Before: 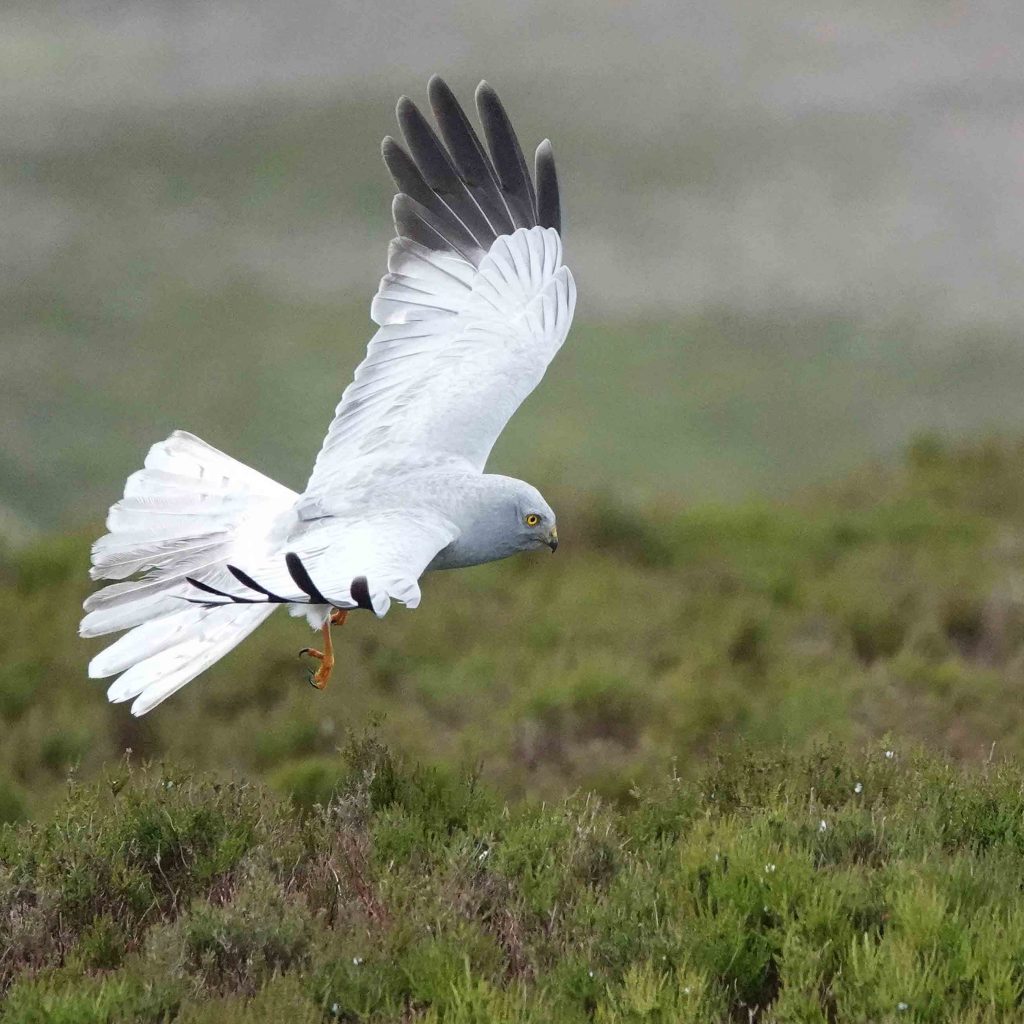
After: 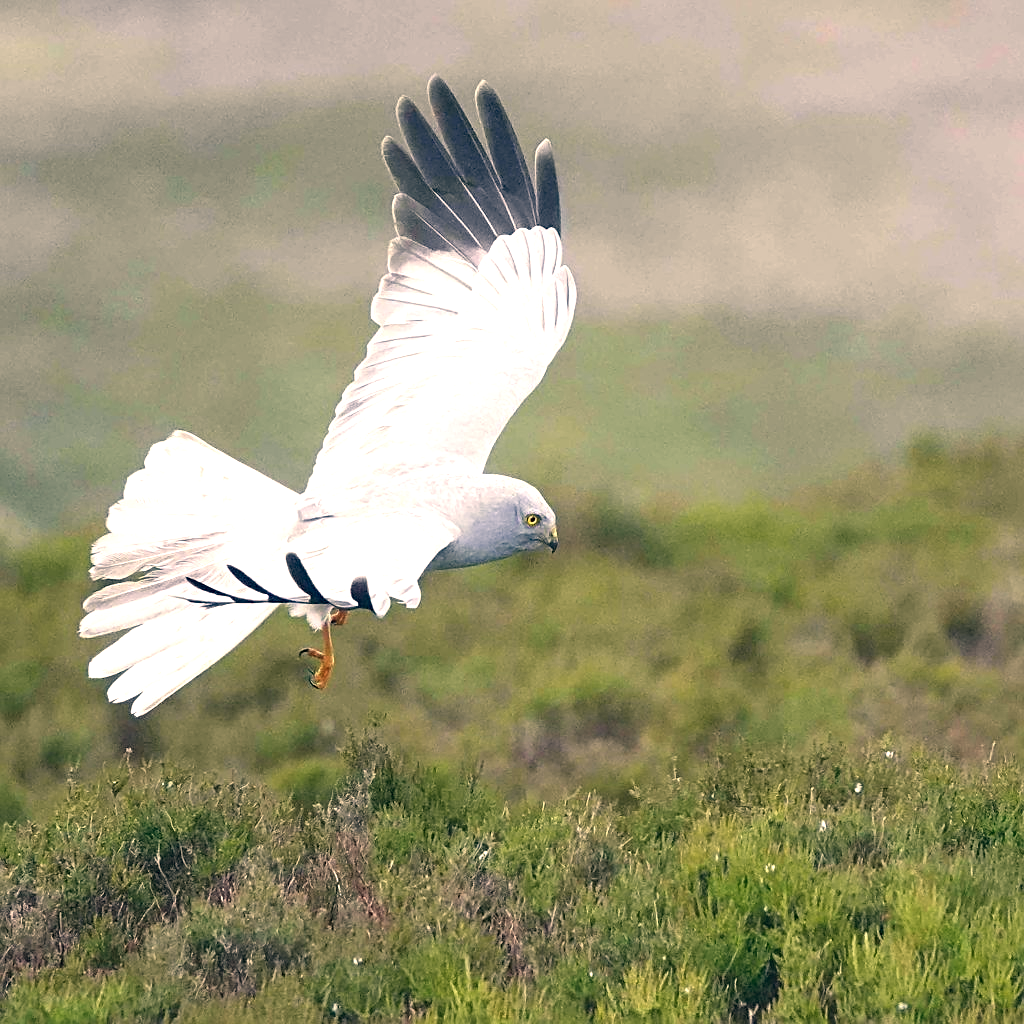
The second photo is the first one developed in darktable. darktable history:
color correction: highlights a* 10.34, highlights b* 14.78, shadows a* -10.39, shadows b* -15.05
sharpen: on, module defaults
exposure: black level correction 0, exposure 0.694 EV, compensate highlight preservation false
